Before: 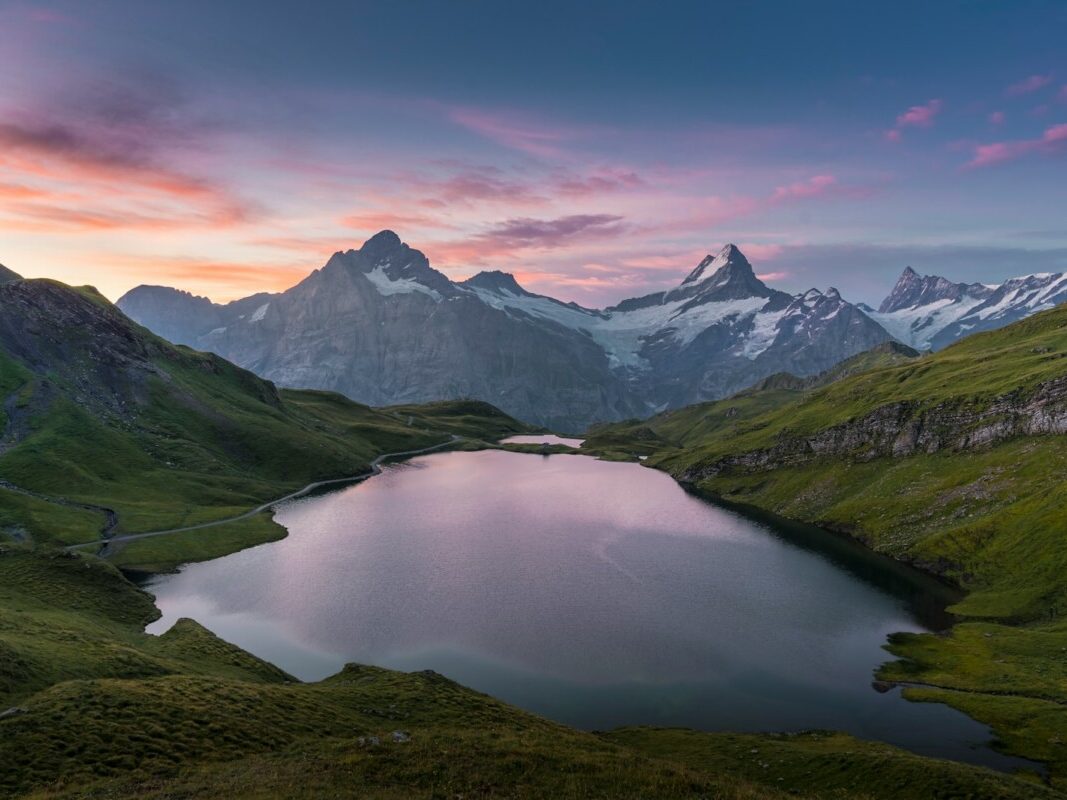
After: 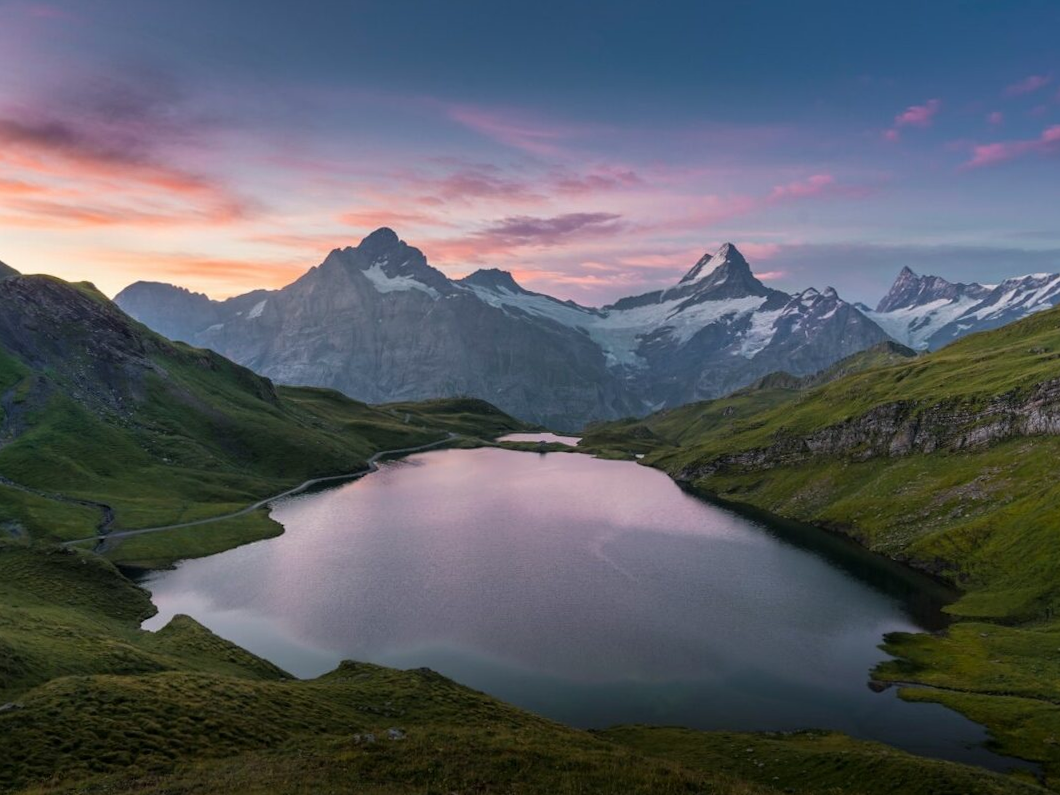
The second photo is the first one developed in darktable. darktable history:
crop and rotate: angle -0.265°
